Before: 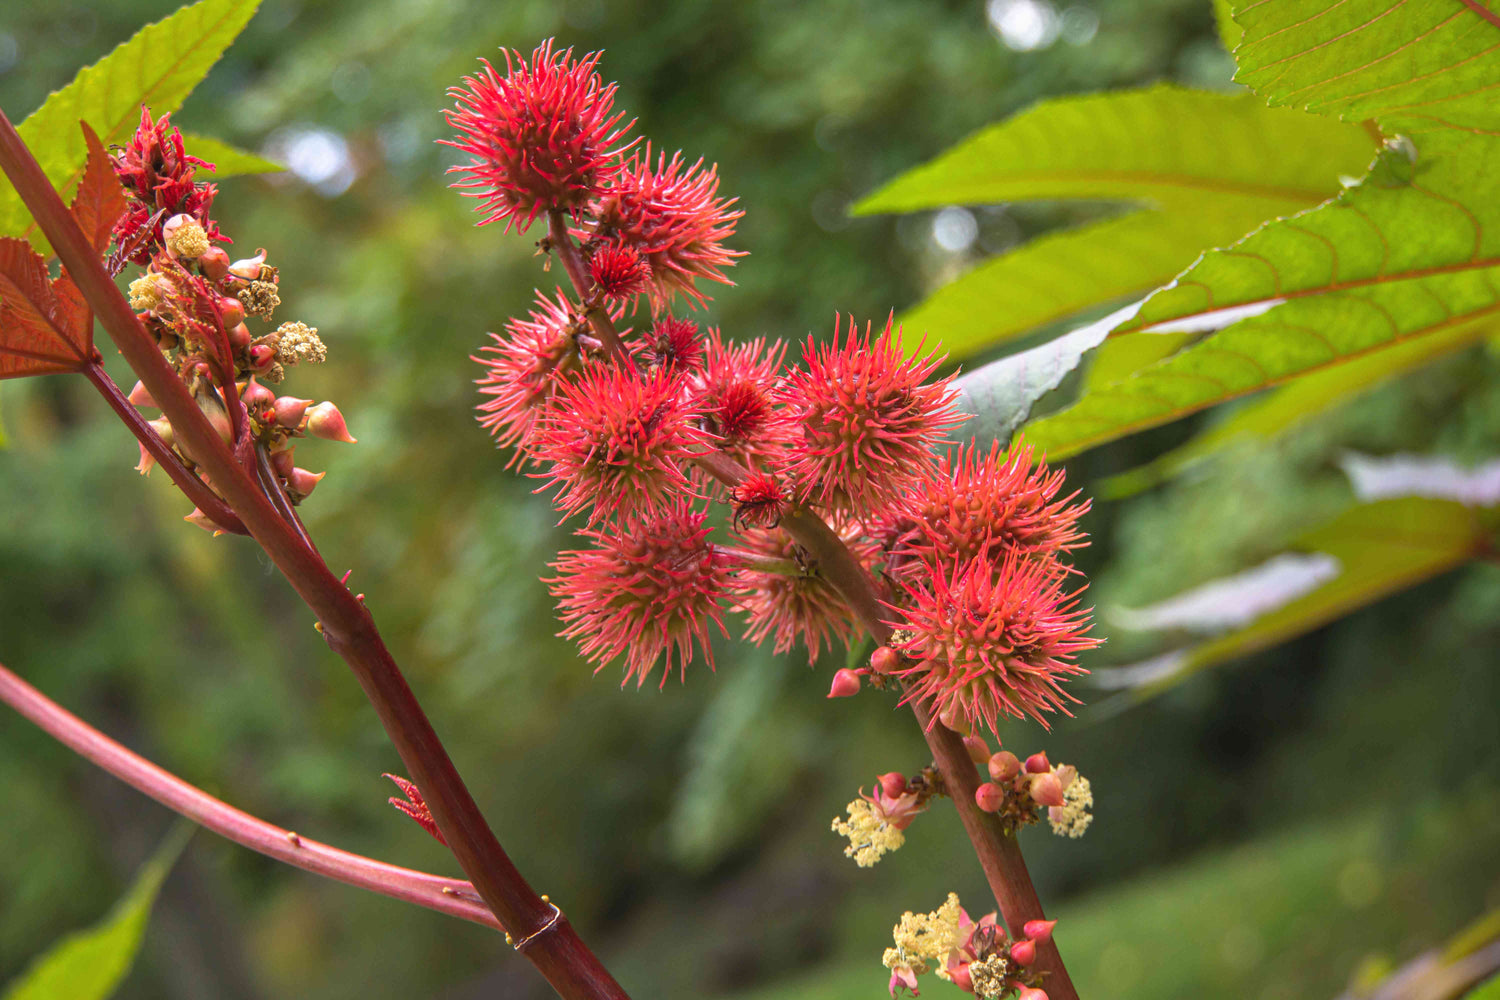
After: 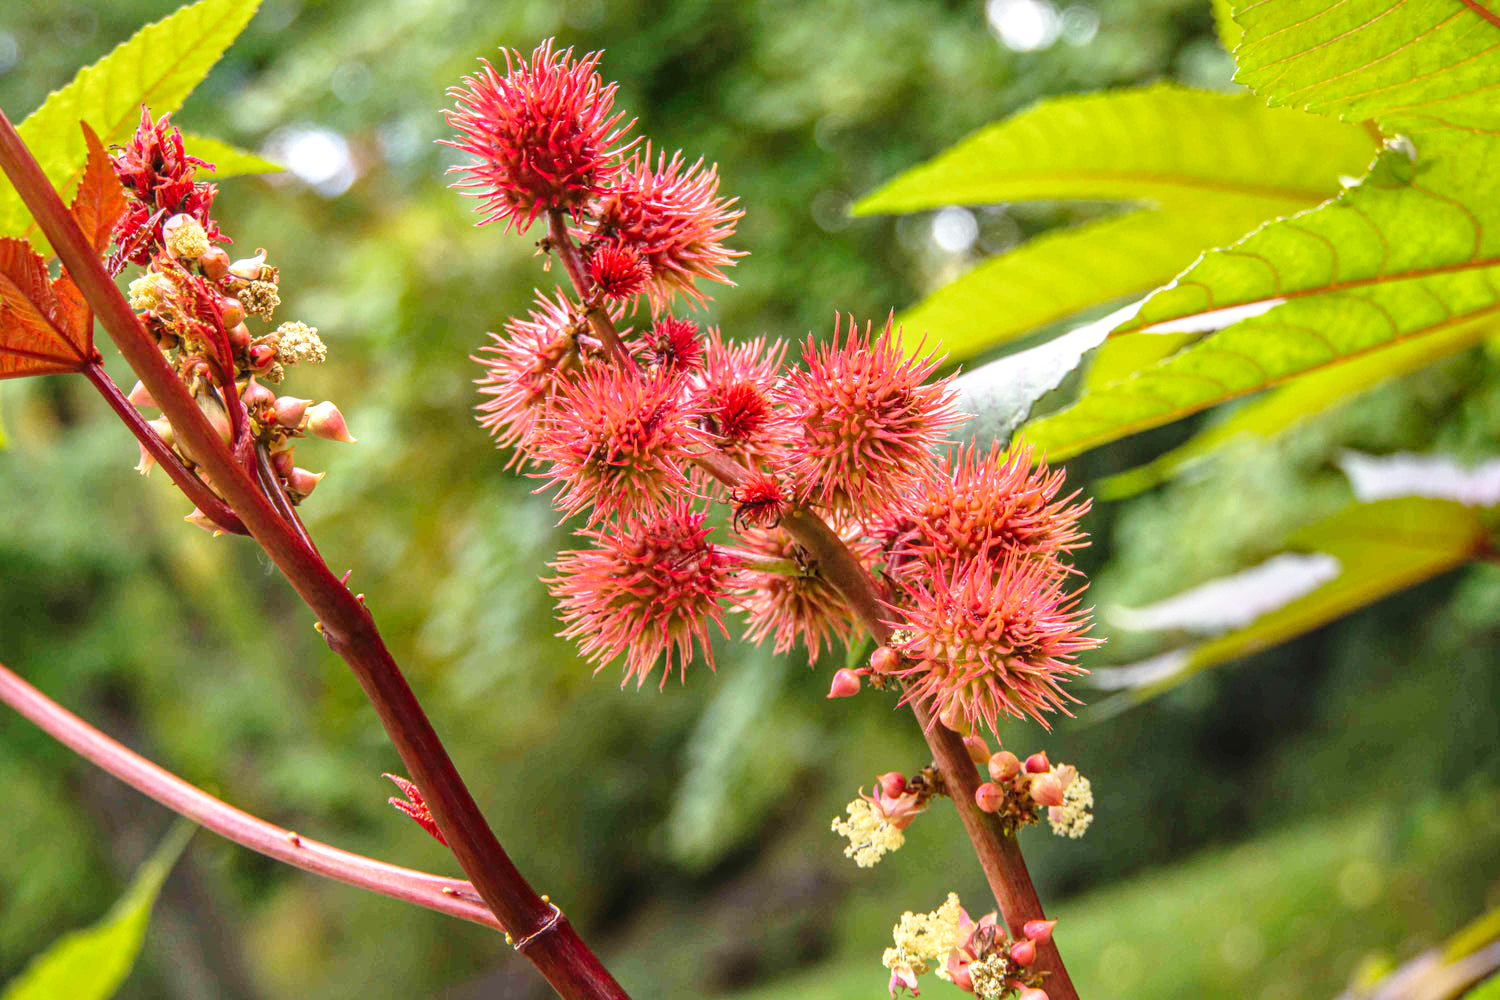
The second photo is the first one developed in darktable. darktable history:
local contrast: highlights 5%, shadows 3%, detail 133%
base curve: curves: ch0 [(0, 0) (0.028, 0.03) (0.121, 0.232) (0.46, 0.748) (0.859, 0.968) (1, 1)], preserve colors none
